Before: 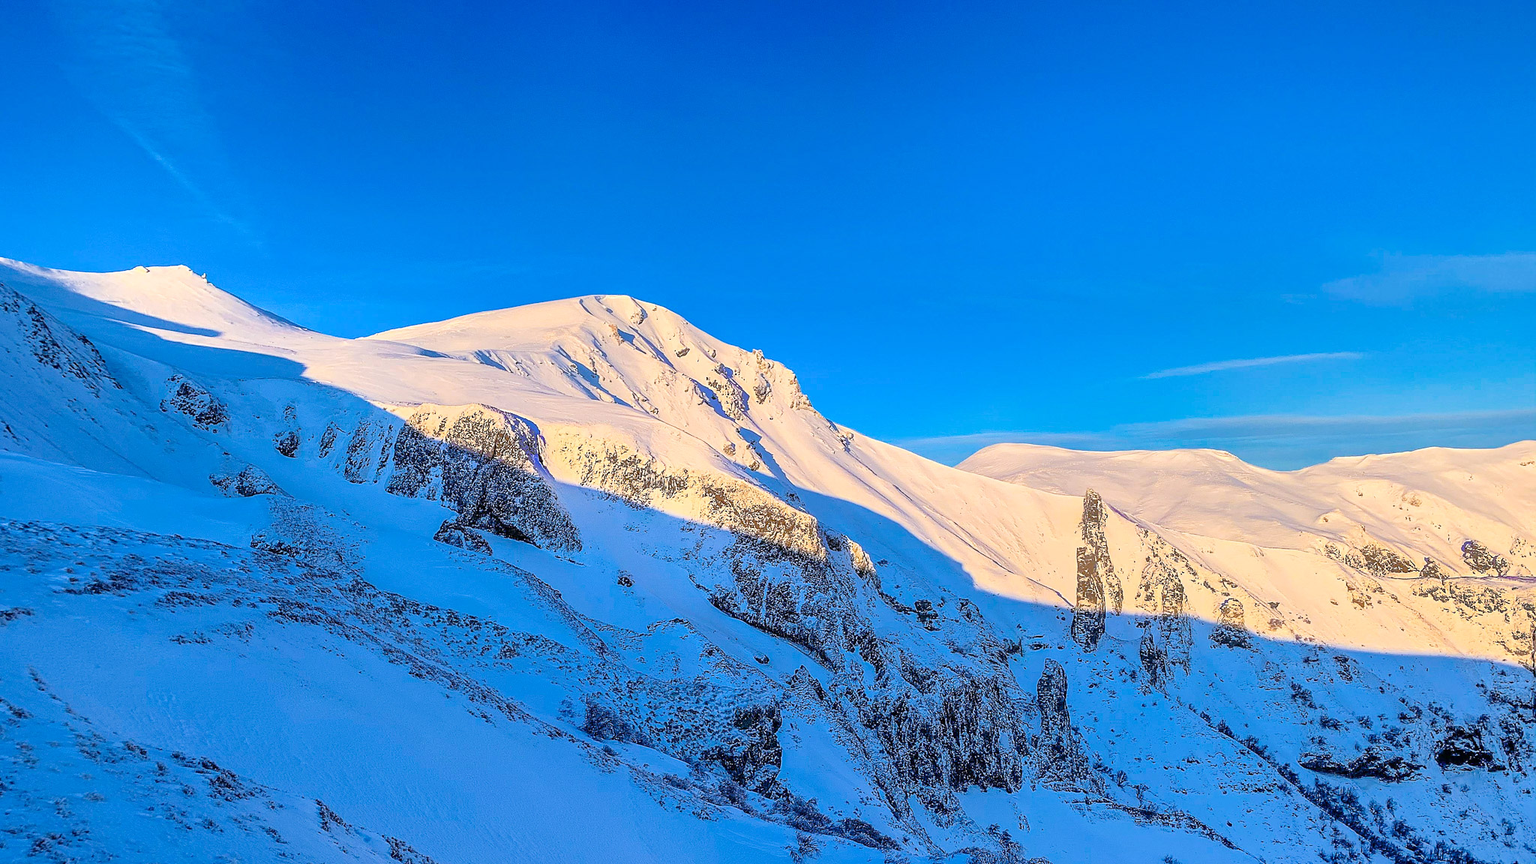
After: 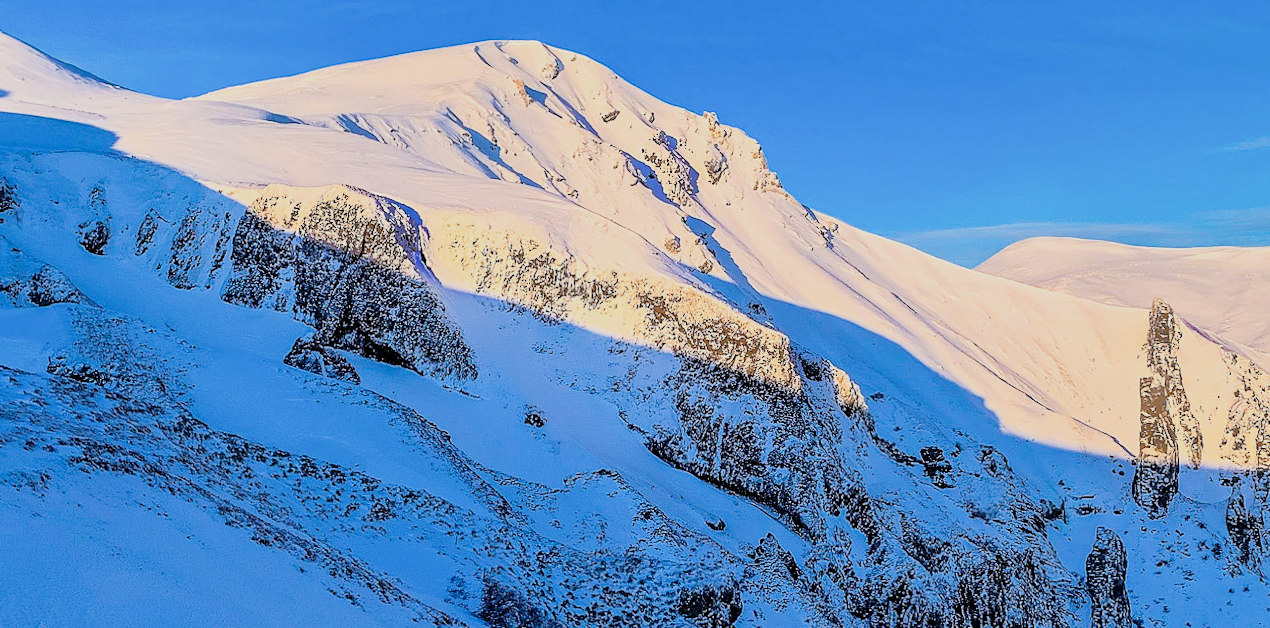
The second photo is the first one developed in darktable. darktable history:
filmic rgb: black relative exposure -5 EV, hardness 2.88, contrast 1.3, highlights saturation mix -30%
rotate and perspective: lens shift (horizontal) -0.055, automatic cropping off
crop: left 13.312%, top 31.28%, right 24.627%, bottom 15.582%
tone equalizer: on, module defaults
